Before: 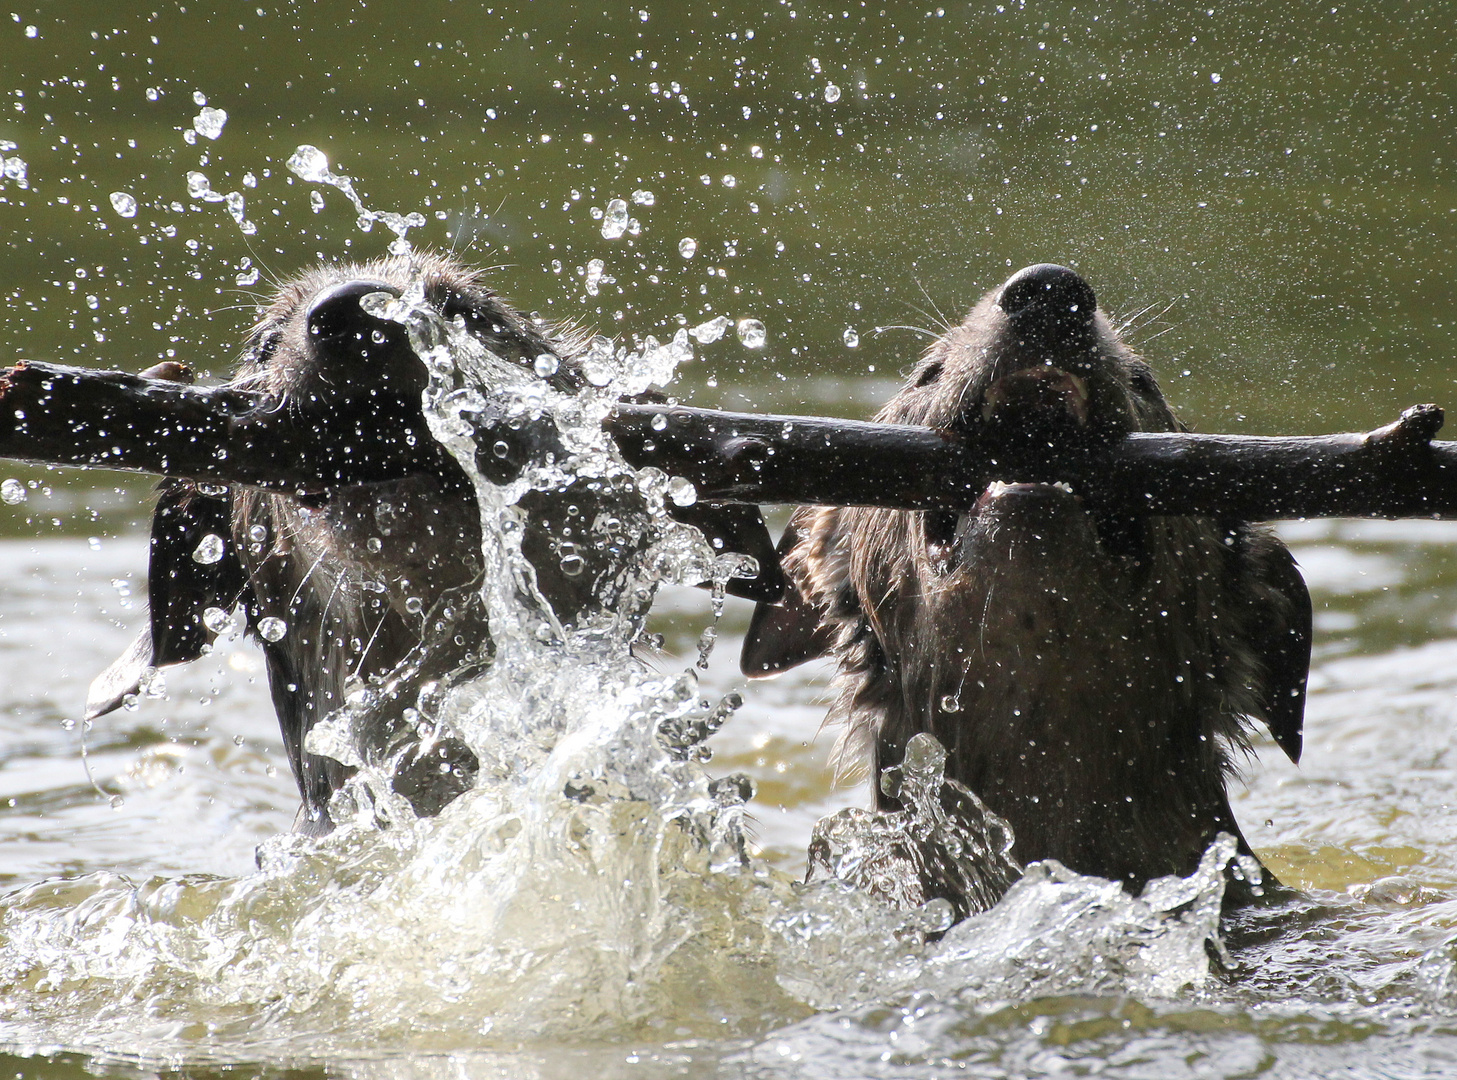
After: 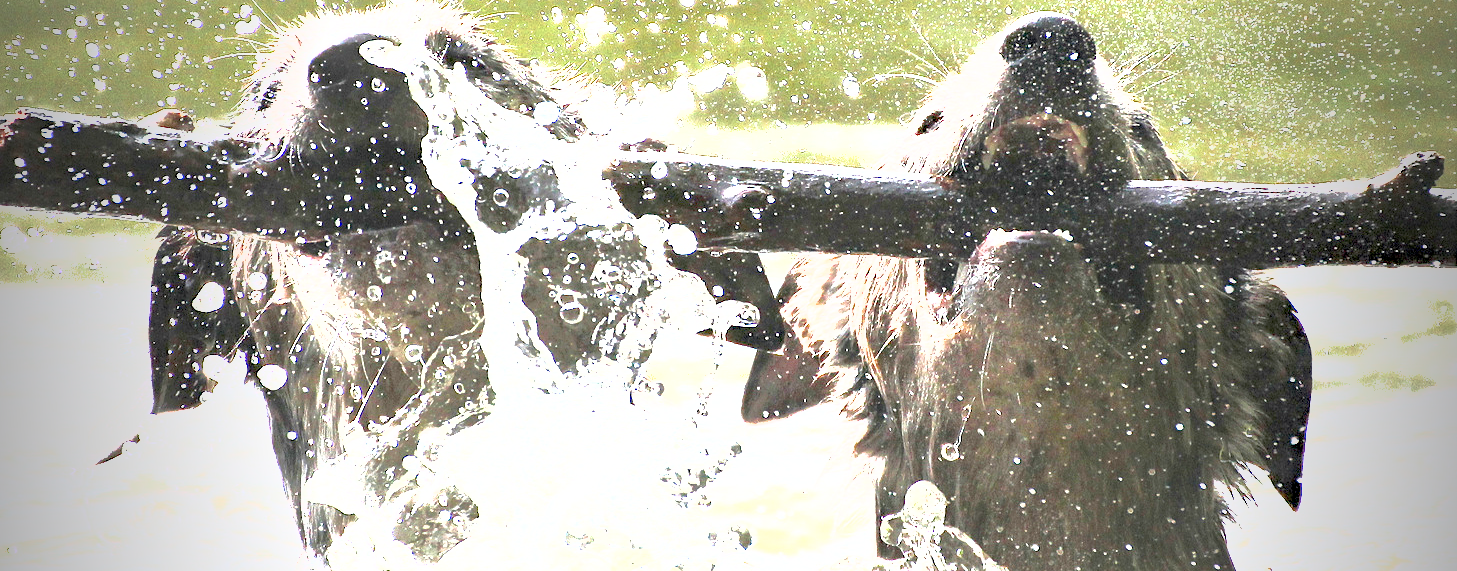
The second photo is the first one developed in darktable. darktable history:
sharpen: amount 0.207
shadows and highlights: on, module defaults
crop and rotate: top 23.407%, bottom 23.677%
base curve: curves: ch0 [(0, 0) (0.283, 0.295) (1, 1)], fusion 1
exposure: exposure 2.021 EV, compensate highlight preservation false
vignetting: fall-off start 96.54%, fall-off radius 99.85%, brightness -0.812, width/height ratio 0.614
